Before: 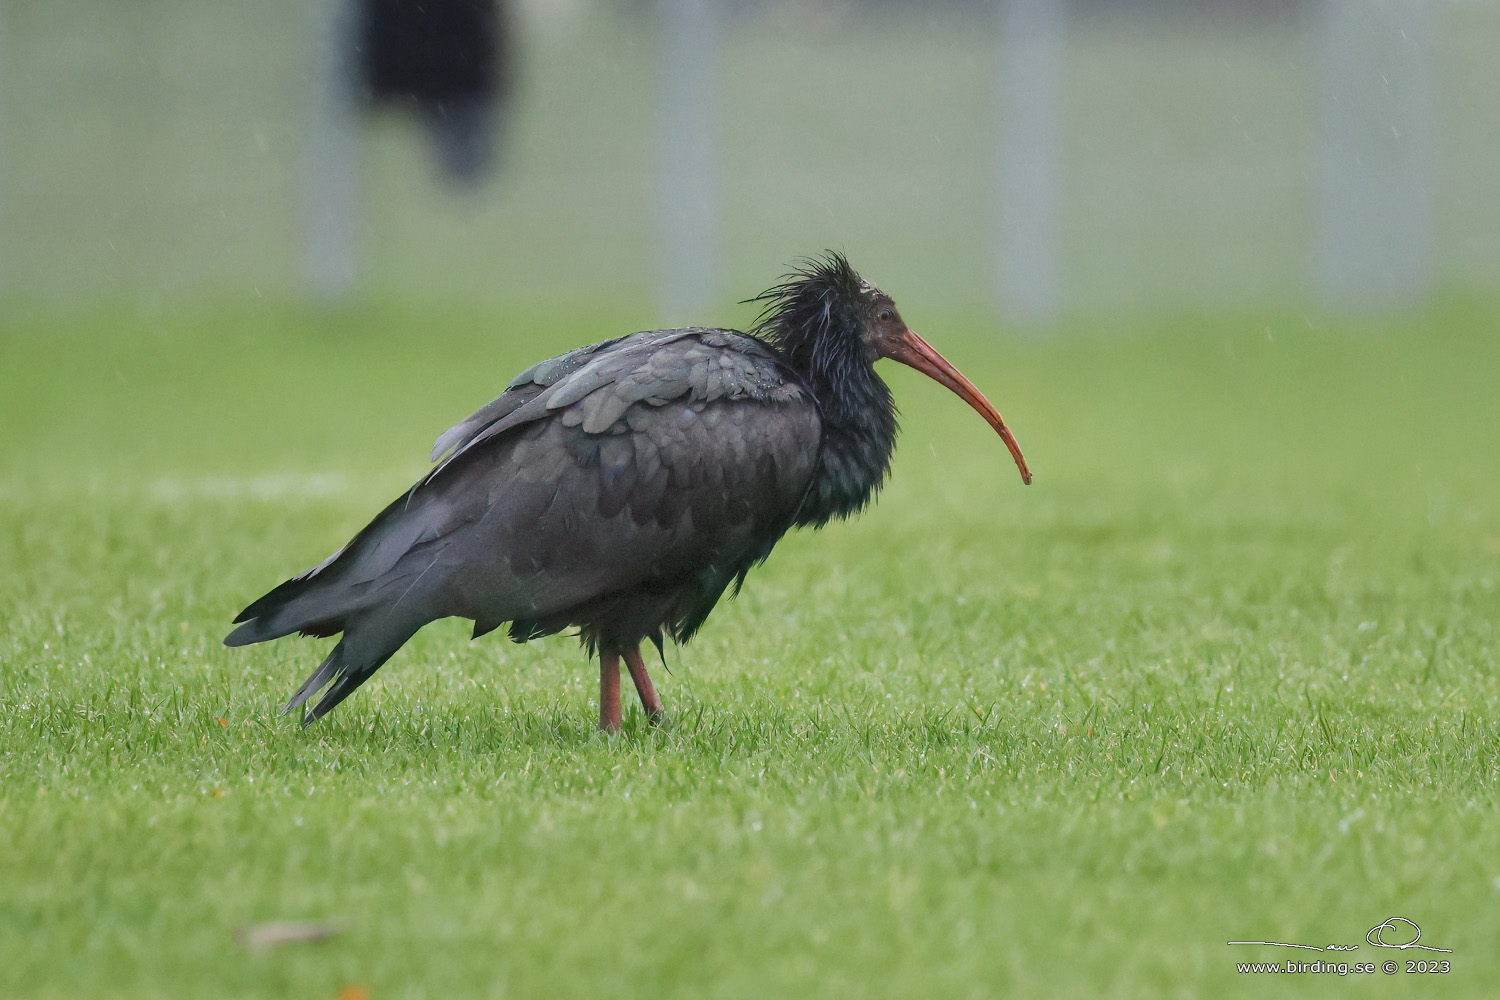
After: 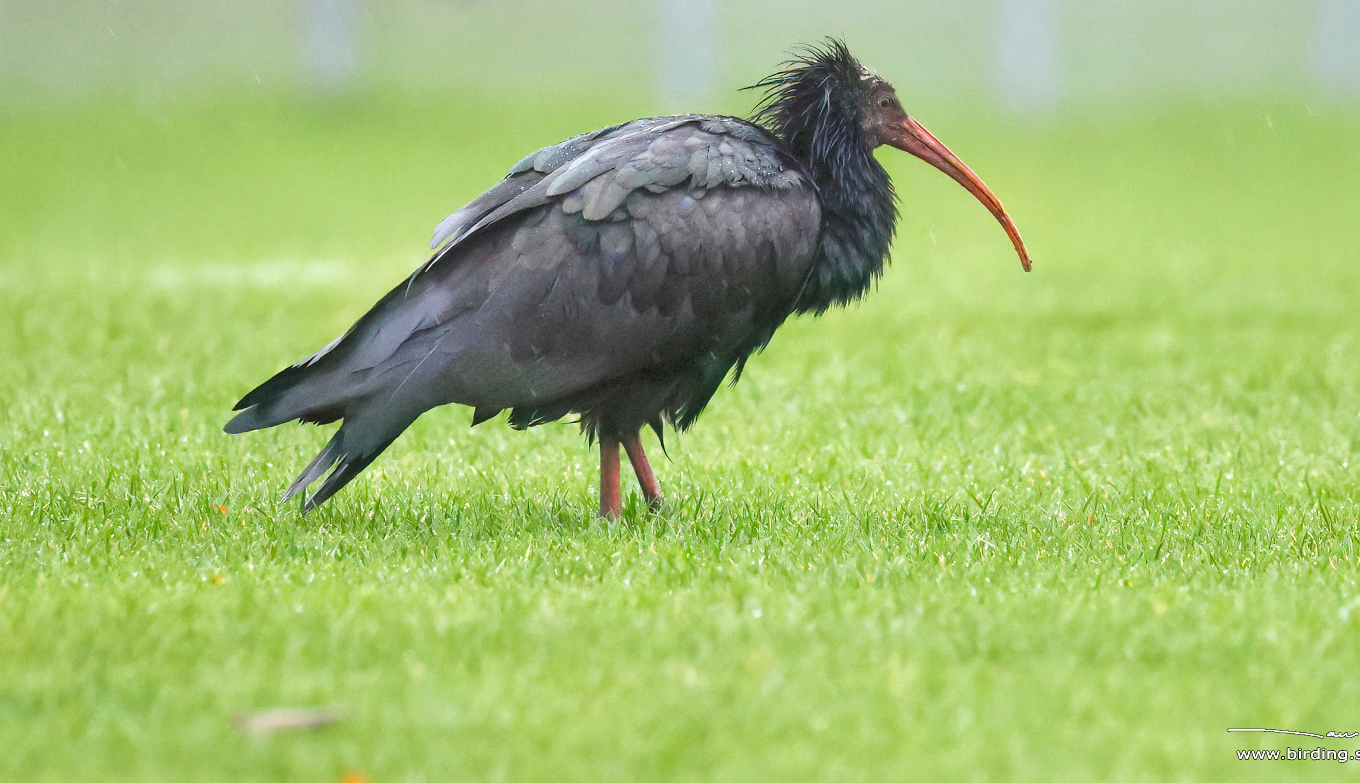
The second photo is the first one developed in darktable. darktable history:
exposure: black level correction 0, exposure 0.7 EV, compensate highlight preservation false
crop: top 21.313%, right 9.329%, bottom 0.314%
color balance rgb: perceptual saturation grading › global saturation 15.126%
